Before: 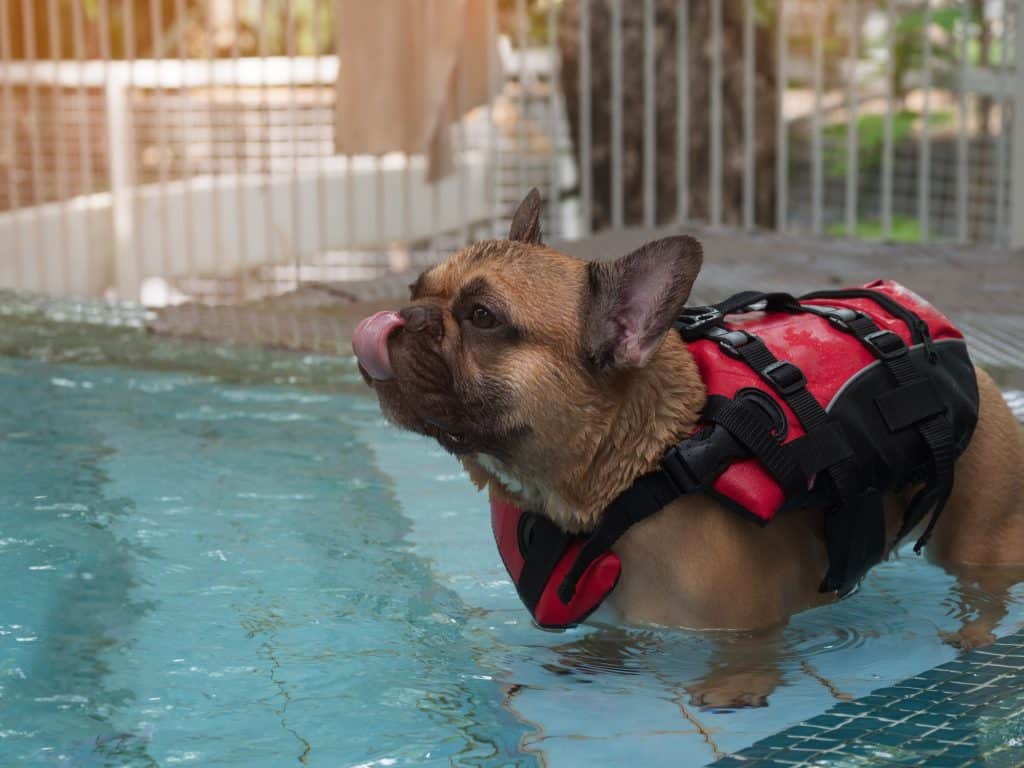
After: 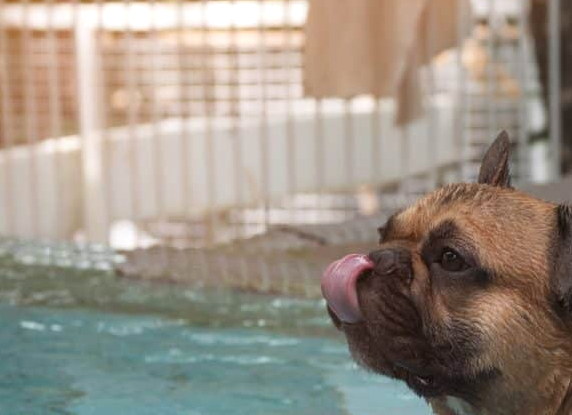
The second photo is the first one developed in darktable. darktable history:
crop and rotate: left 3.033%, top 7.549%, right 41.065%, bottom 38.376%
exposure: exposure 0.153 EV, compensate highlight preservation false
